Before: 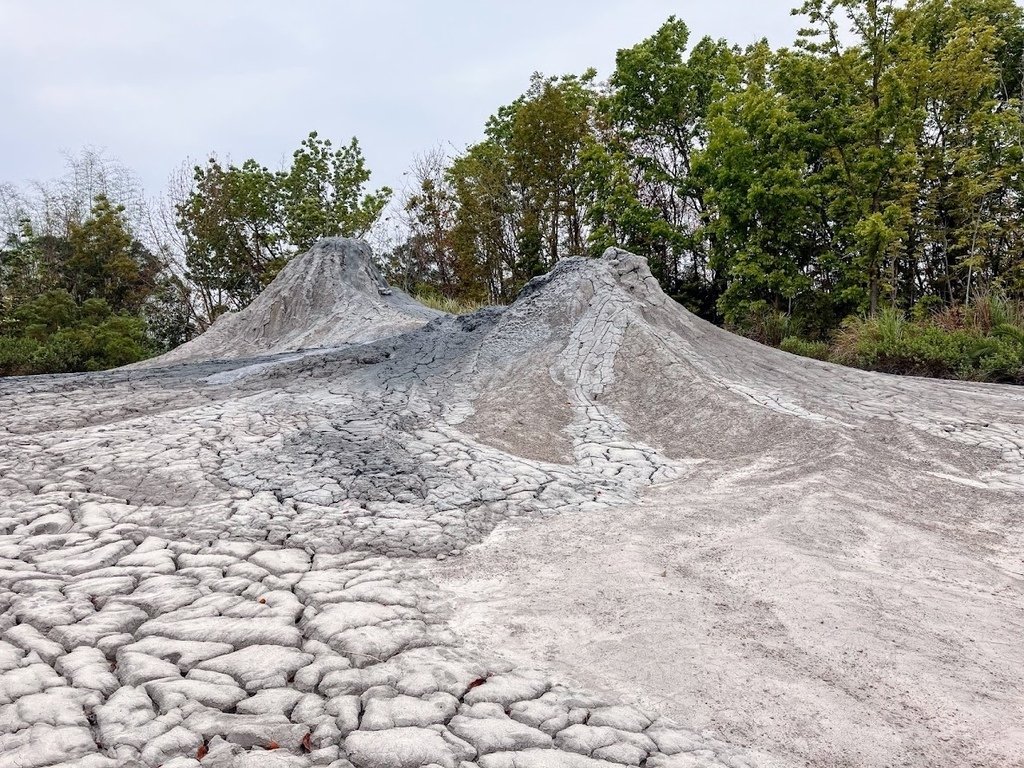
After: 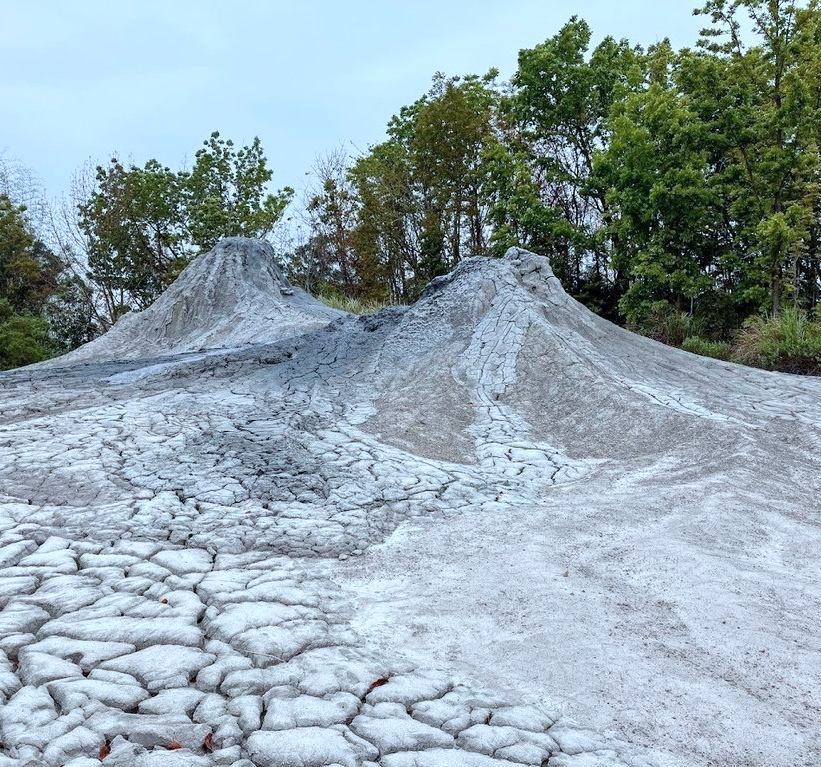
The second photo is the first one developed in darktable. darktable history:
crop and rotate: left 9.597%, right 10.195%
color calibration: illuminant Planckian (black body), x 0.378, y 0.375, temperature 4065 K
